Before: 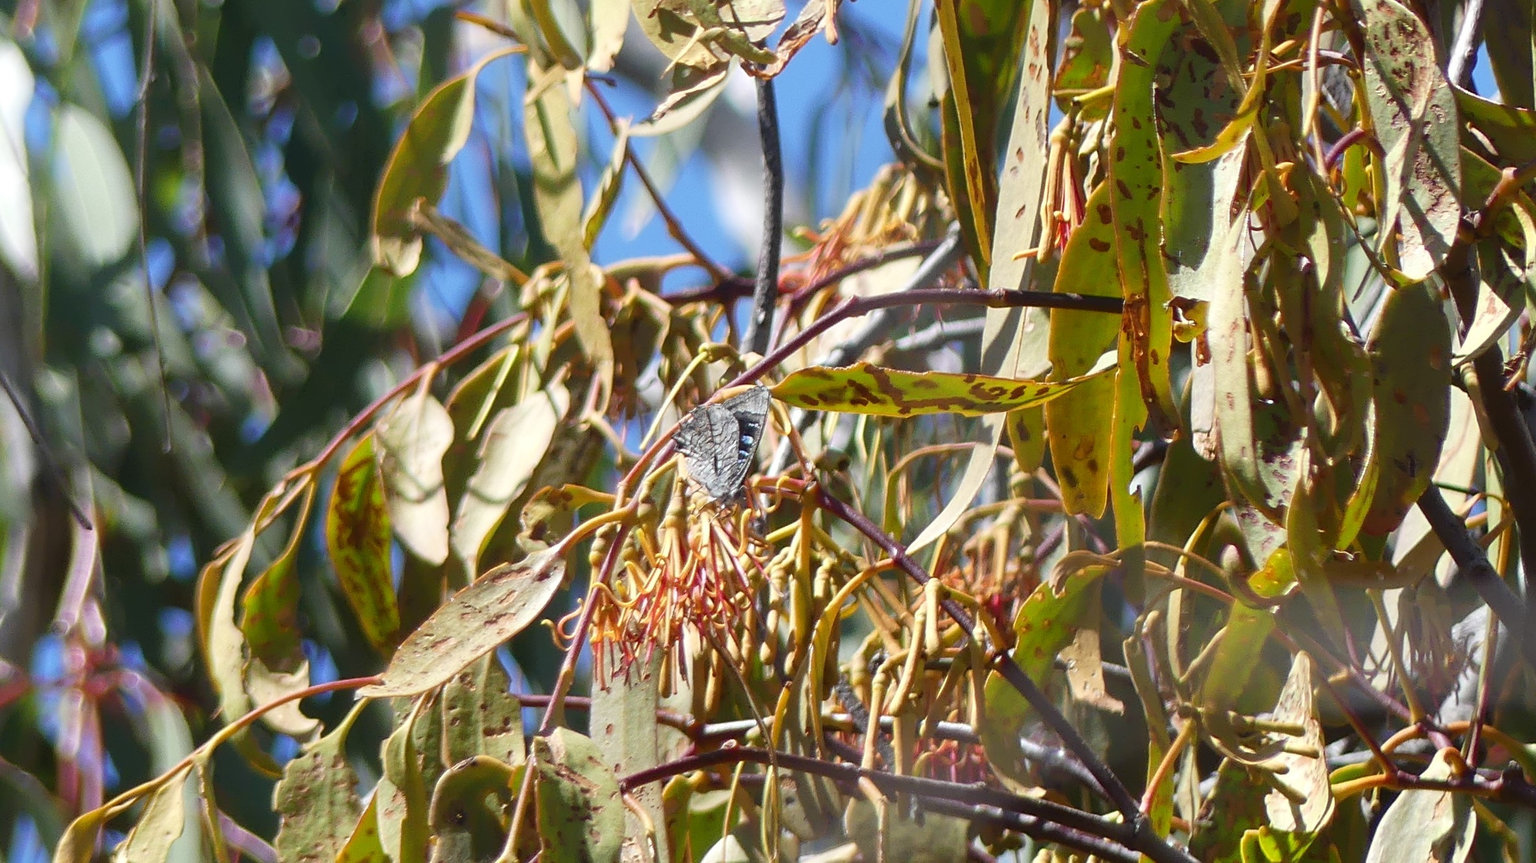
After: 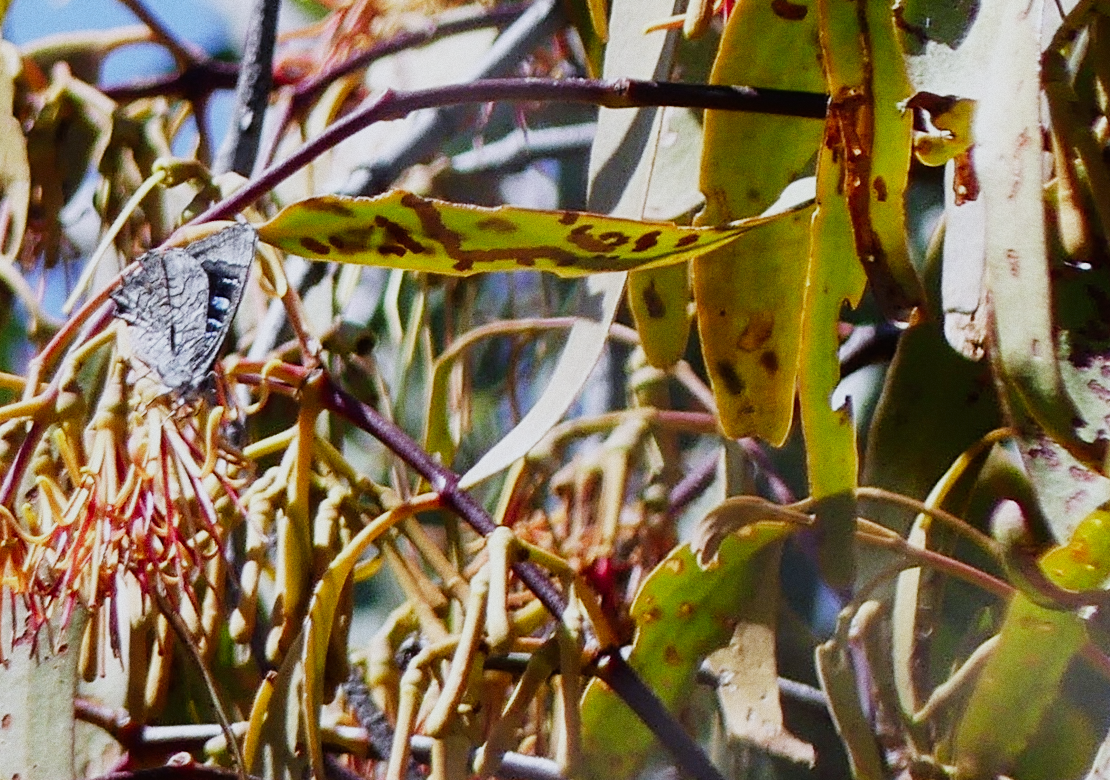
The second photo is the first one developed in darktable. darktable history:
crop: left 31.379%, top 24.658%, right 20.326%, bottom 6.628%
rotate and perspective: rotation 1.69°, lens shift (vertical) -0.023, lens shift (horizontal) -0.291, crop left 0.025, crop right 0.988, crop top 0.092, crop bottom 0.842
white balance: red 0.967, blue 1.119, emerald 0.756
grain: on, module defaults
sigmoid: contrast 1.7, skew -0.2, preserve hue 0%, red attenuation 0.1, red rotation 0.035, green attenuation 0.1, green rotation -0.017, blue attenuation 0.15, blue rotation -0.052, base primaries Rec2020
